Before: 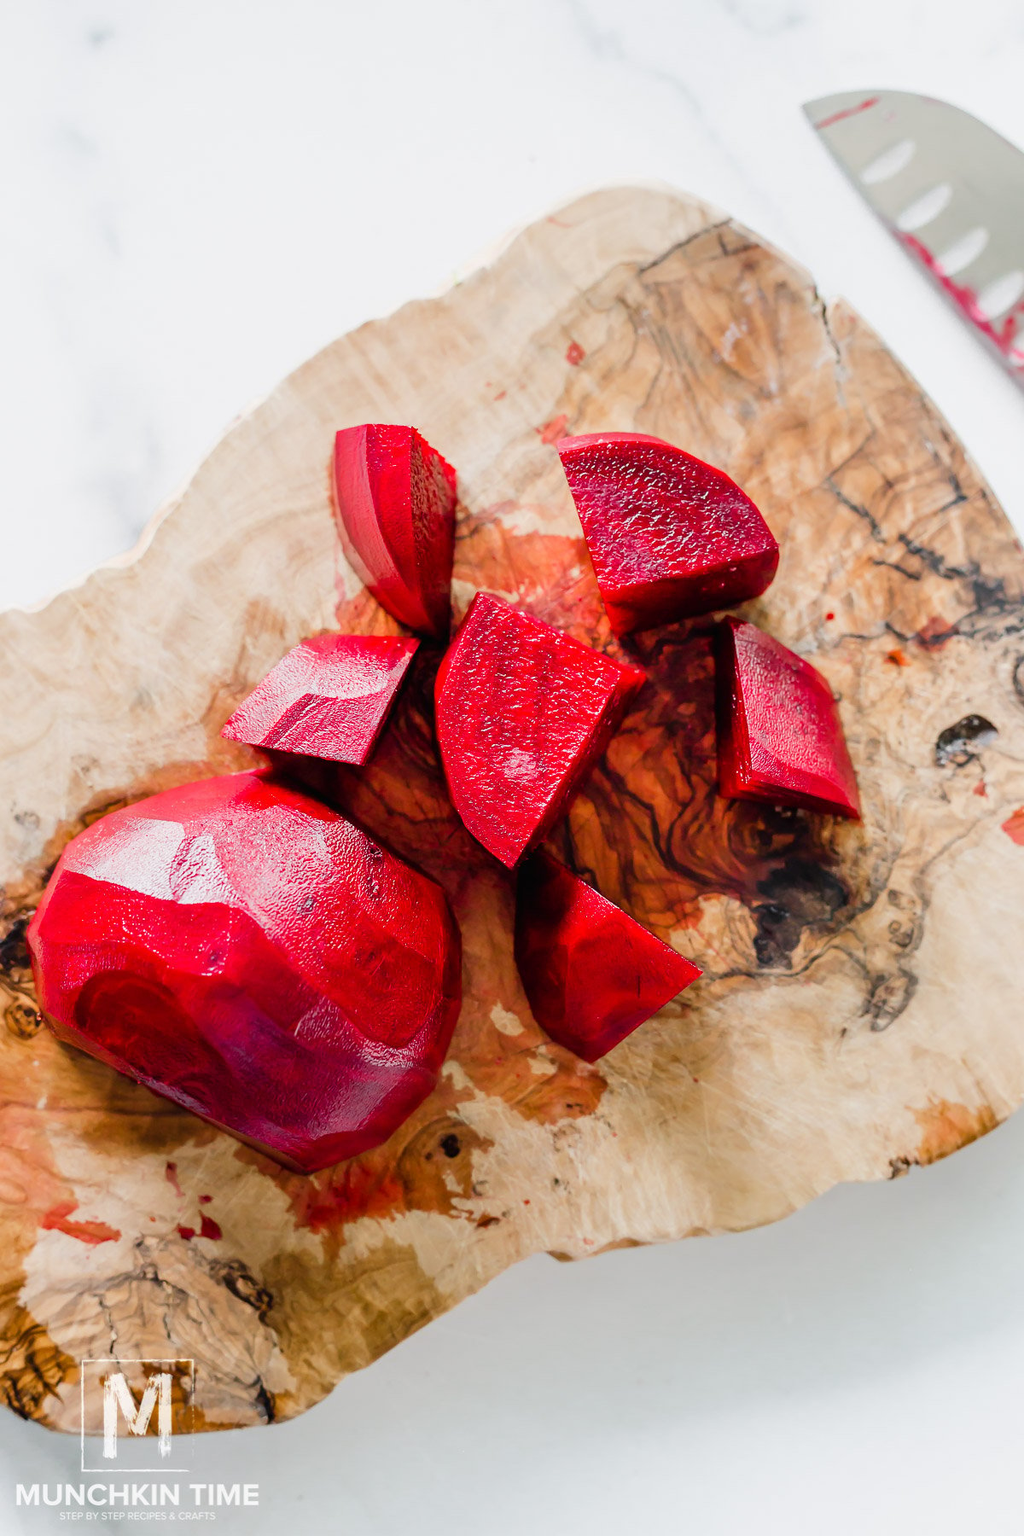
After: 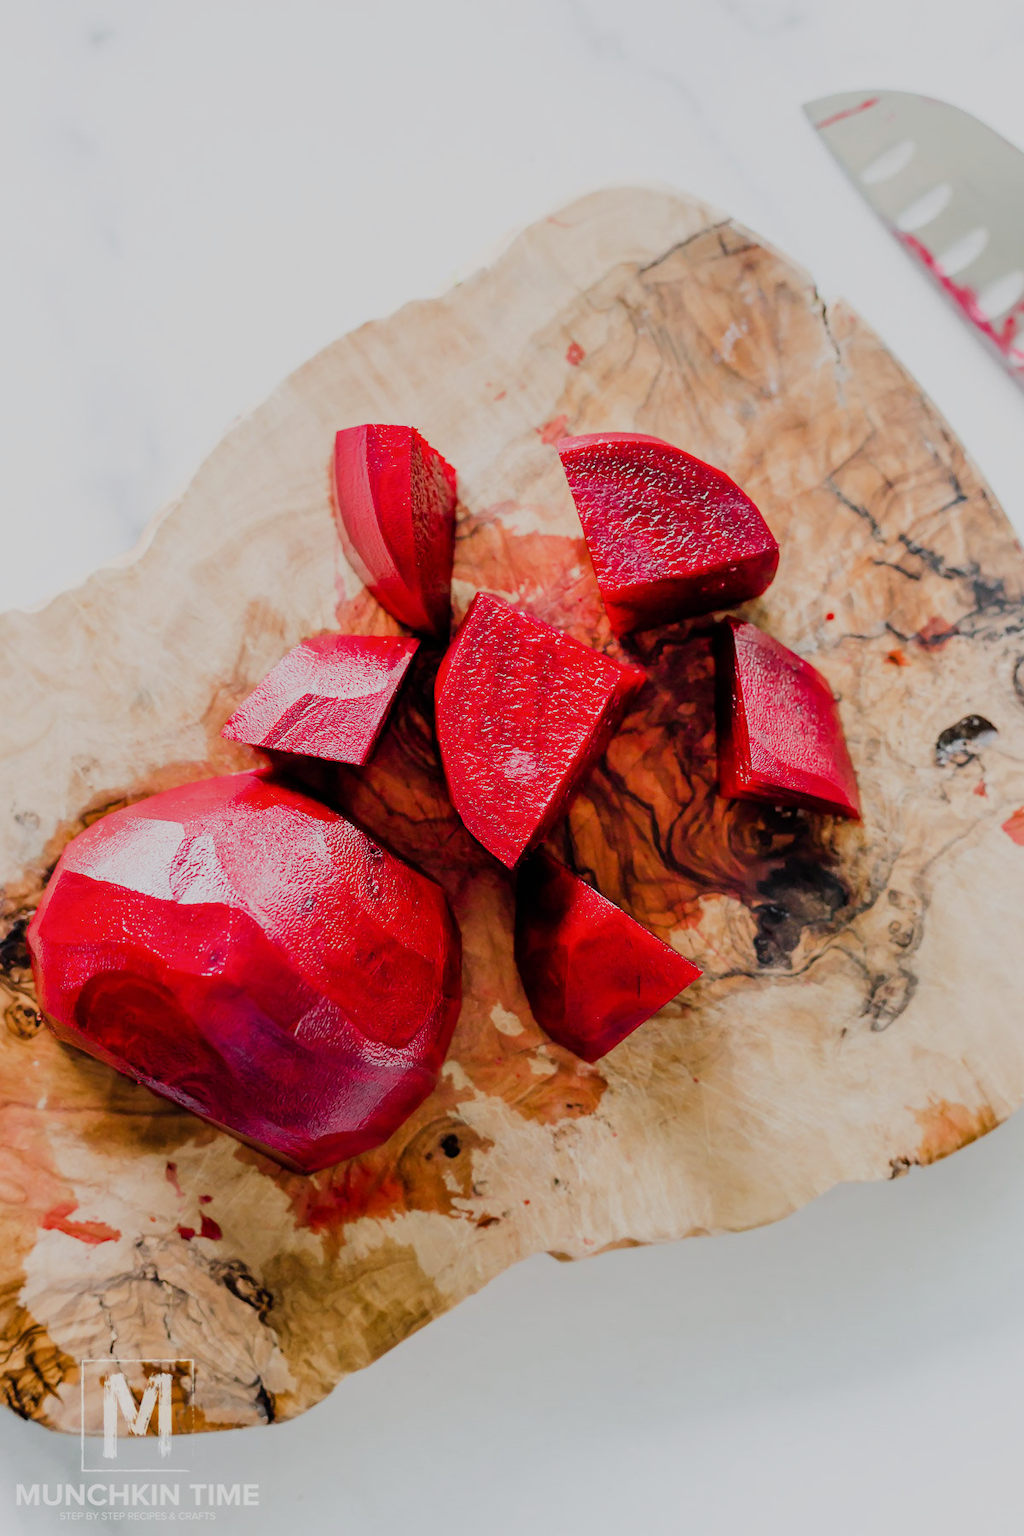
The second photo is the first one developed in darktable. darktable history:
filmic rgb: black relative exposure -7.65 EV, white relative exposure 4.56 EV, hardness 3.61, contrast 0.997, contrast in shadows safe
